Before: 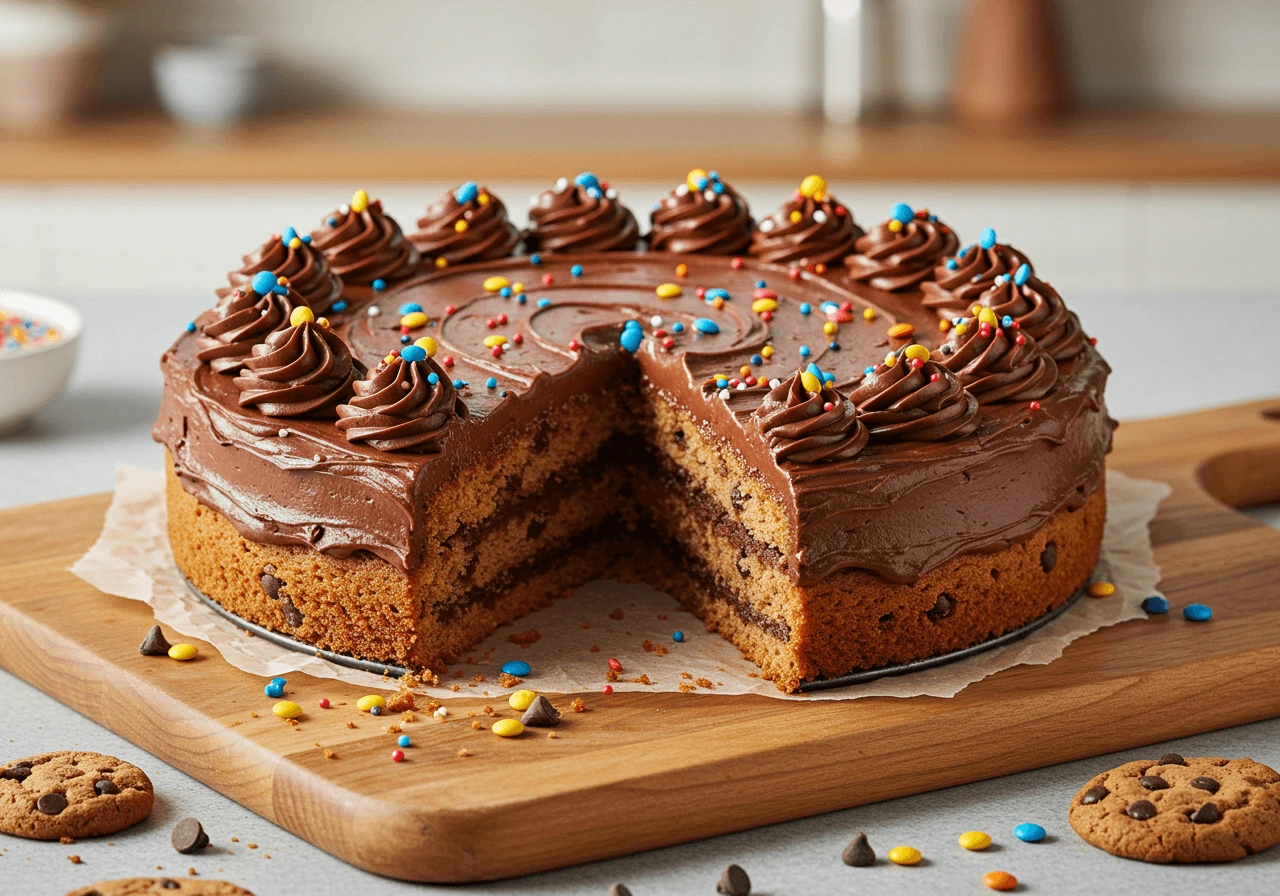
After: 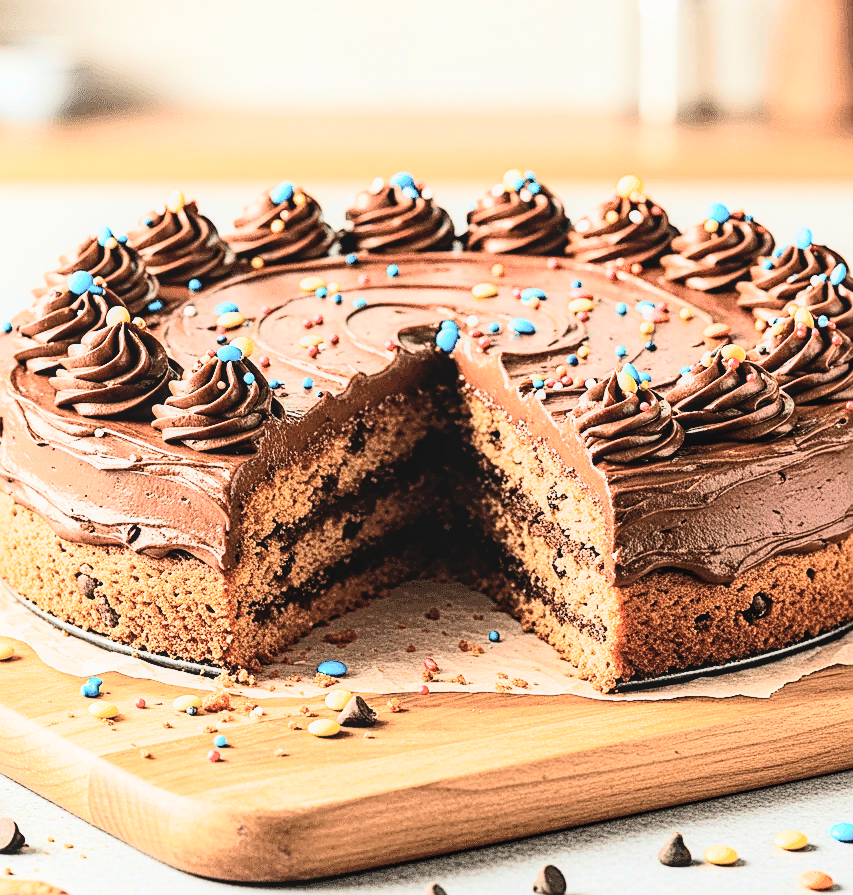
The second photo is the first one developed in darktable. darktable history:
crop and rotate: left 14.387%, right 18.971%
tone curve: curves: ch0 [(0, 0) (0.003, 0.004) (0.011, 0.015) (0.025, 0.034) (0.044, 0.061) (0.069, 0.095) (0.1, 0.137) (0.136, 0.186) (0.177, 0.243) (0.224, 0.307) (0.277, 0.416) (0.335, 0.533) (0.399, 0.641) (0.468, 0.748) (0.543, 0.829) (0.623, 0.886) (0.709, 0.924) (0.801, 0.951) (0.898, 0.975) (1, 1)], color space Lab, independent channels, preserve colors none
velvia: strength 15.49%
exposure: exposure 0.61 EV, compensate highlight preservation false
filmic rgb: black relative exposure -6.35 EV, white relative exposure 2.8 EV, target black luminance 0%, hardness 4.6, latitude 68.09%, contrast 1.277, shadows ↔ highlights balance -3.46%
local contrast: detail 109%
sharpen: on, module defaults
